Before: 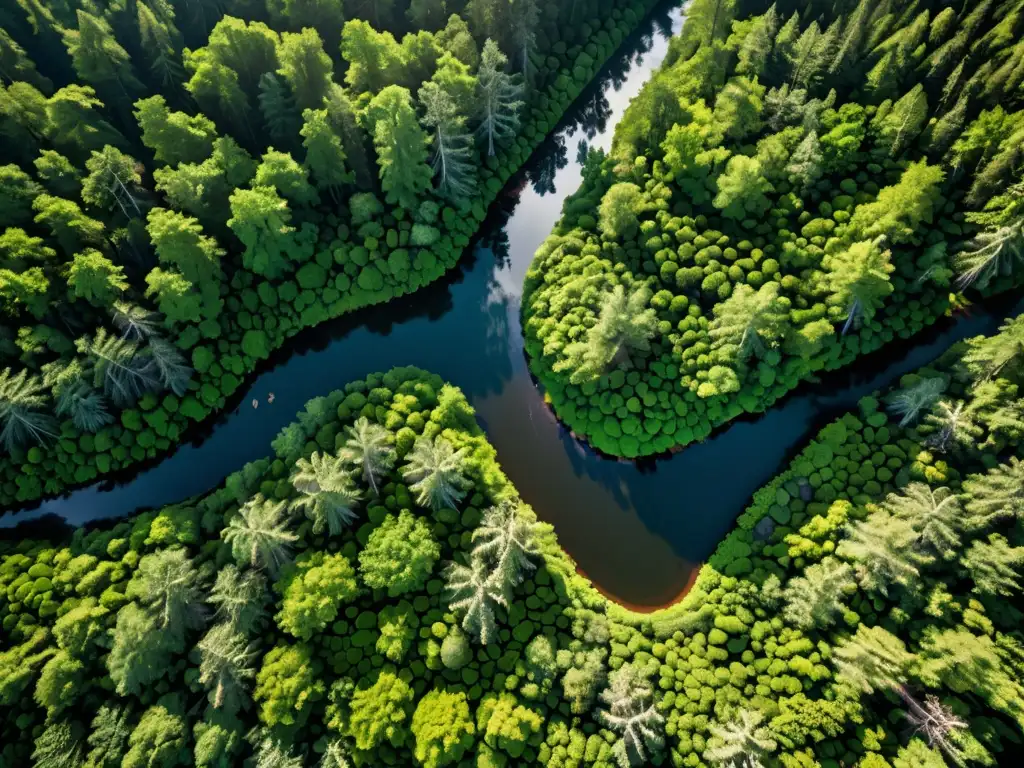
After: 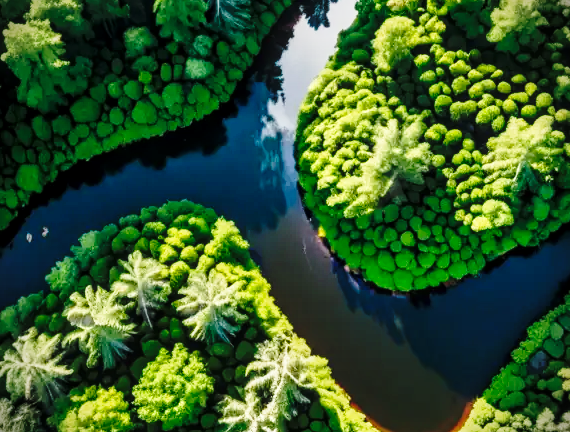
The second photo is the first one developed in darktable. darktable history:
base curve: curves: ch0 [(0, 0) (0.04, 0.03) (0.133, 0.232) (0.448, 0.748) (0.843, 0.968) (1, 1)], preserve colors none
local contrast: on, module defaults
crop and rotate: left 22.165%, top 21.678%, right 22.107%, bottom 22.067%
vignetting: fall-off start 91.64%, brightness -0.868, unbound false
